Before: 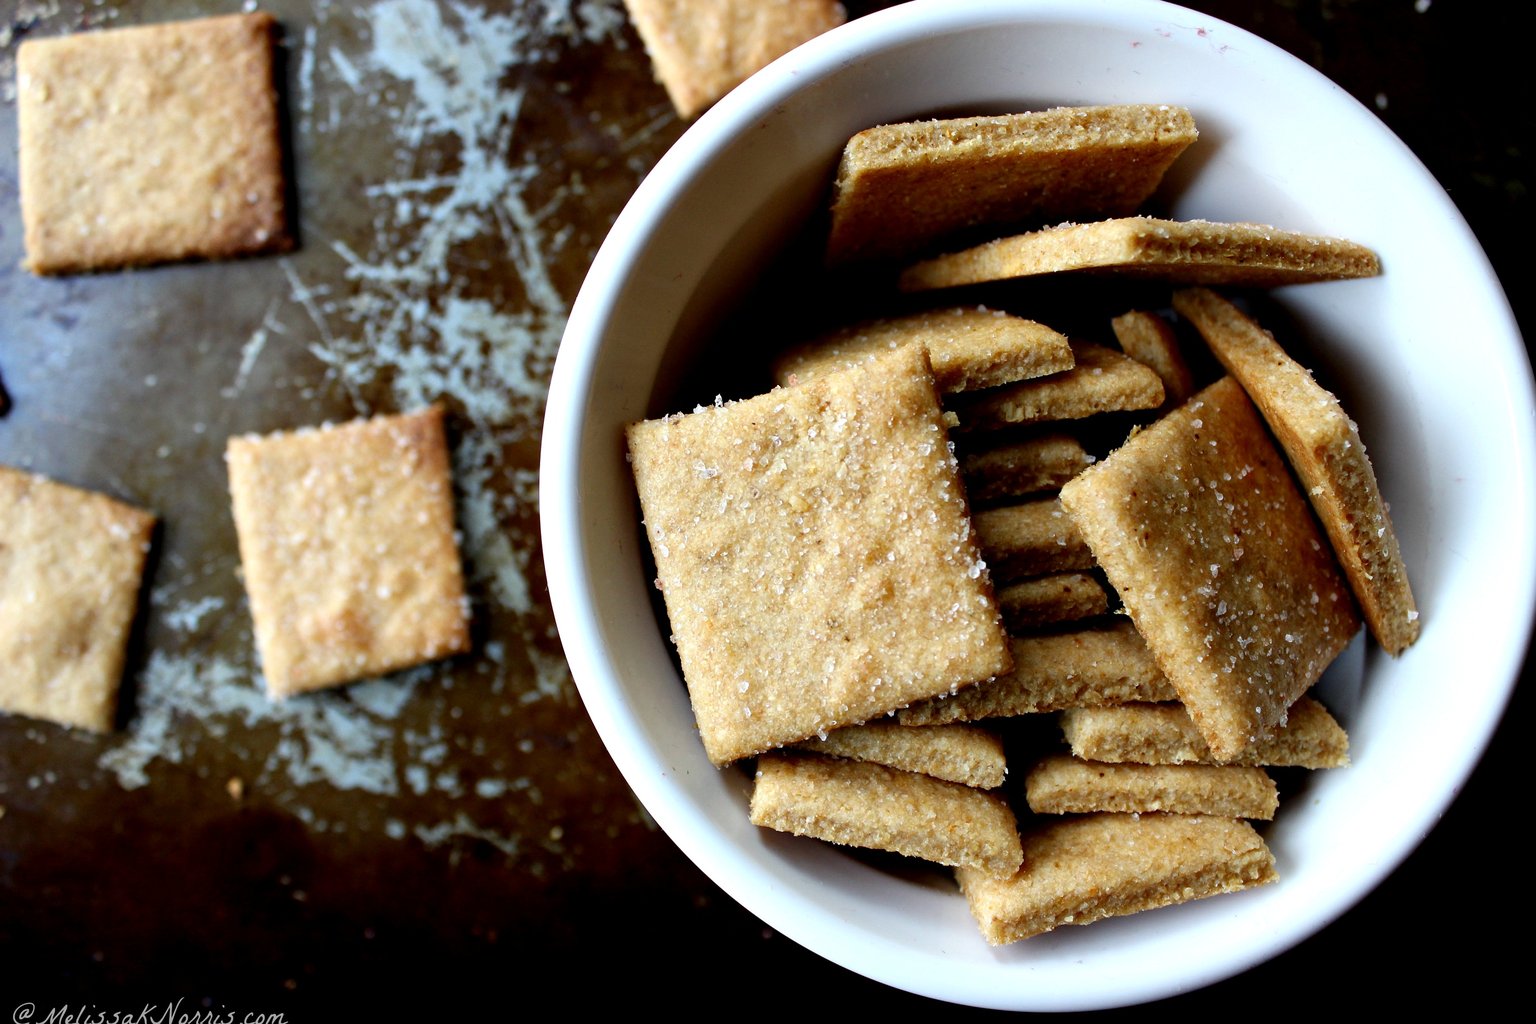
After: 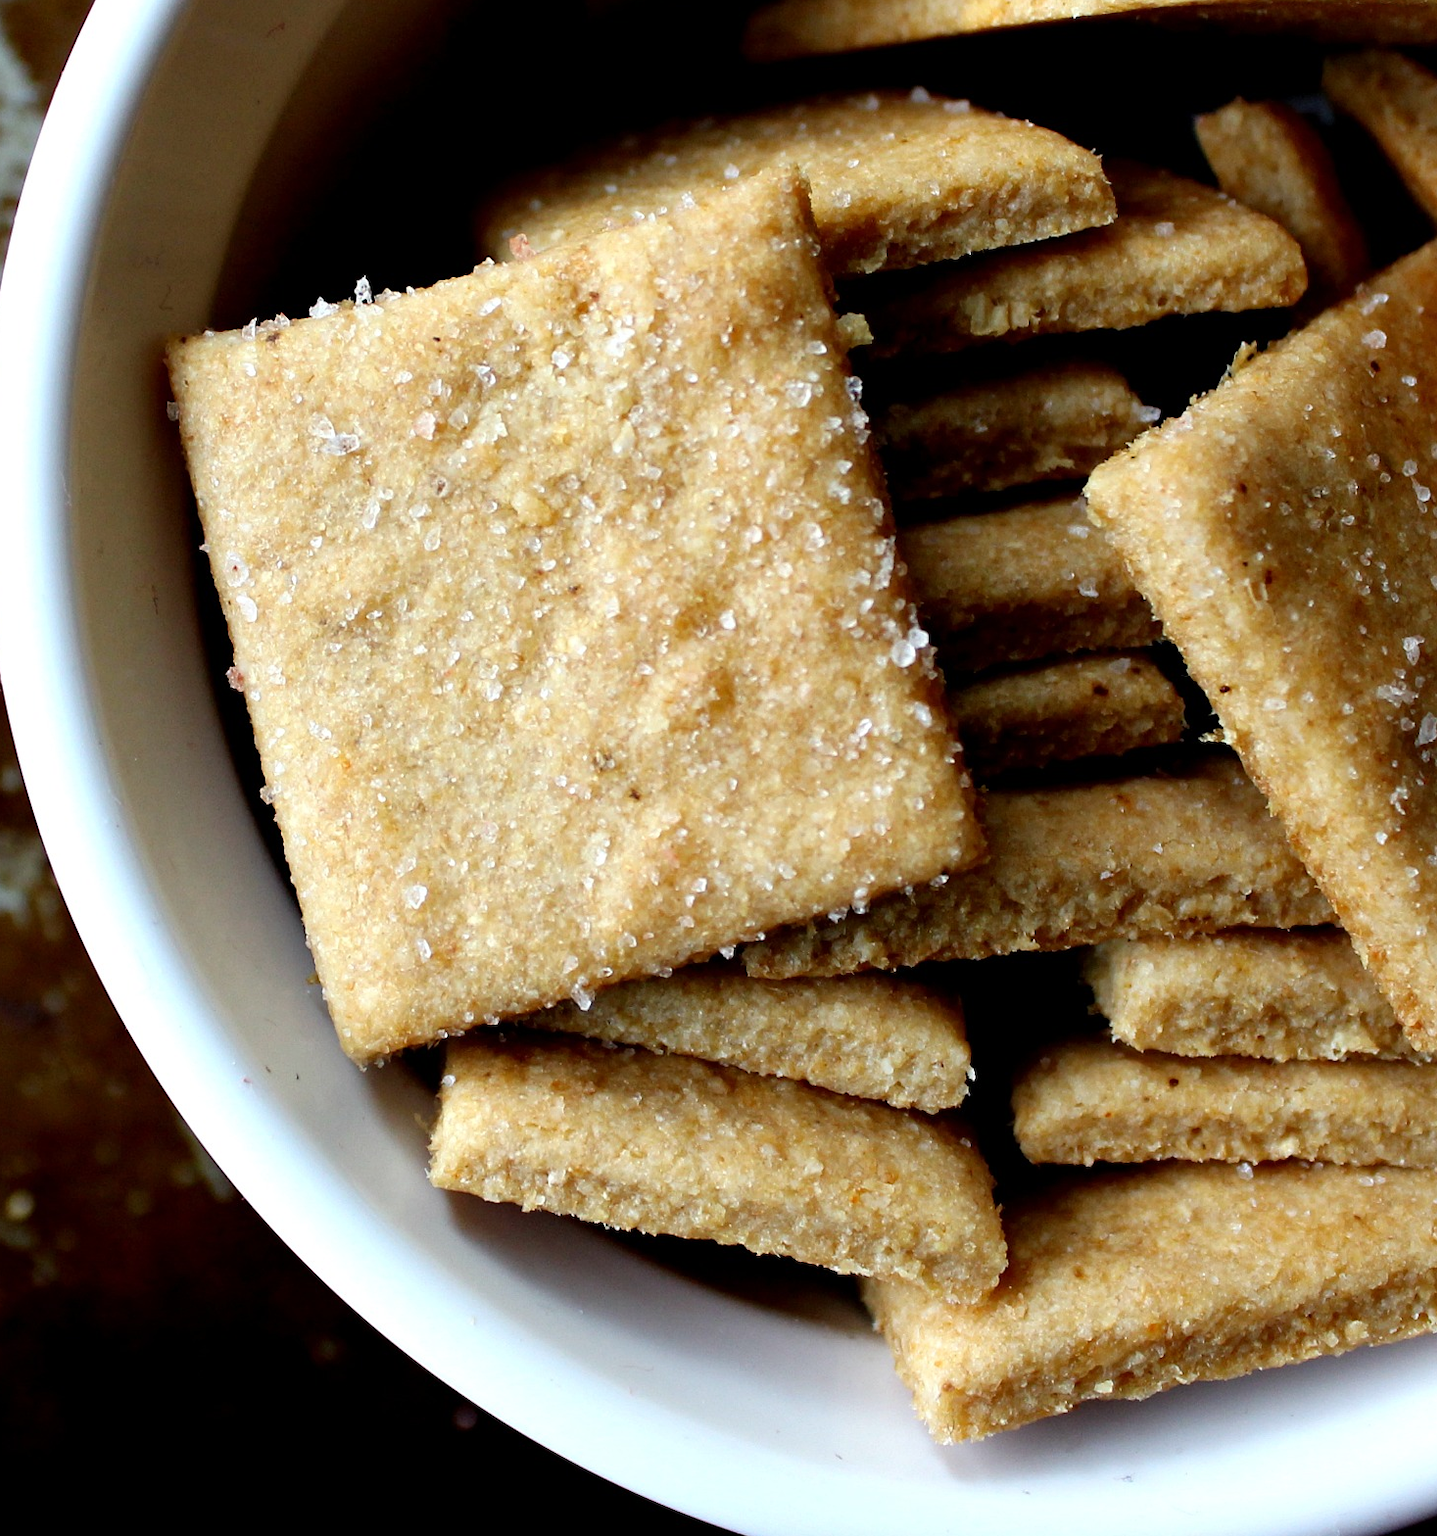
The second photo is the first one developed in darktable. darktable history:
crop: left 35.628%, top 25.732%, right 20.144%, bottom 3.349%
